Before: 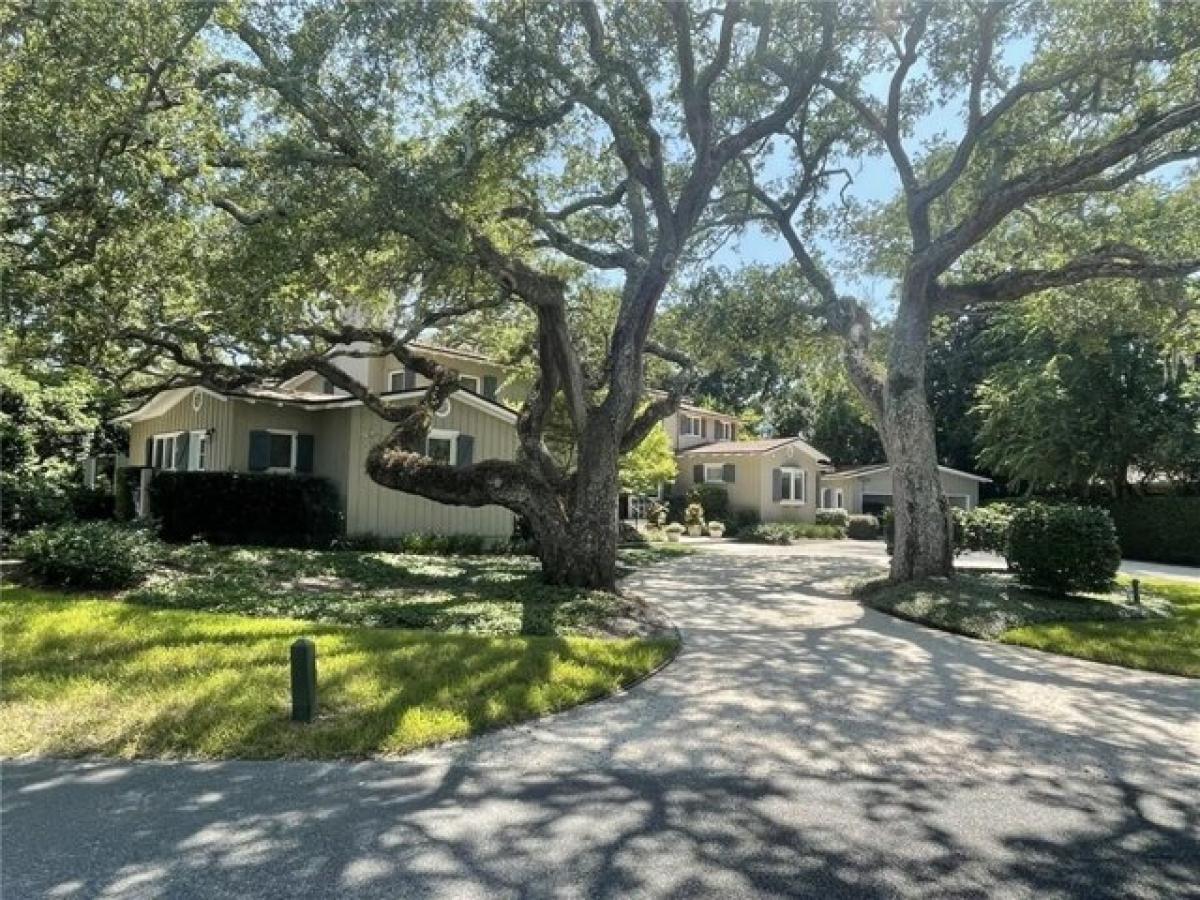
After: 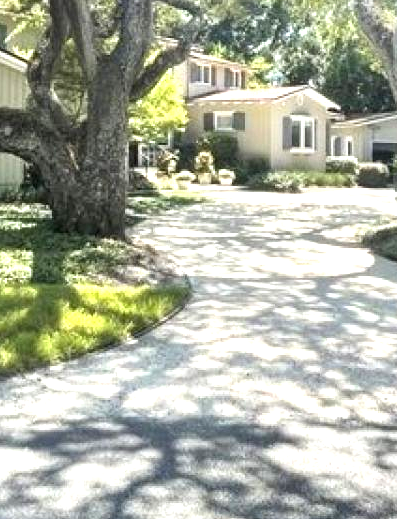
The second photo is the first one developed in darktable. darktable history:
crop: left 40.878%, top 39.176%, right 25.993%, bottom 3.081%
exposure: black level correction 0, exposure 1.125 EV, compensate exposure bias true, compensate highlight preservation false
